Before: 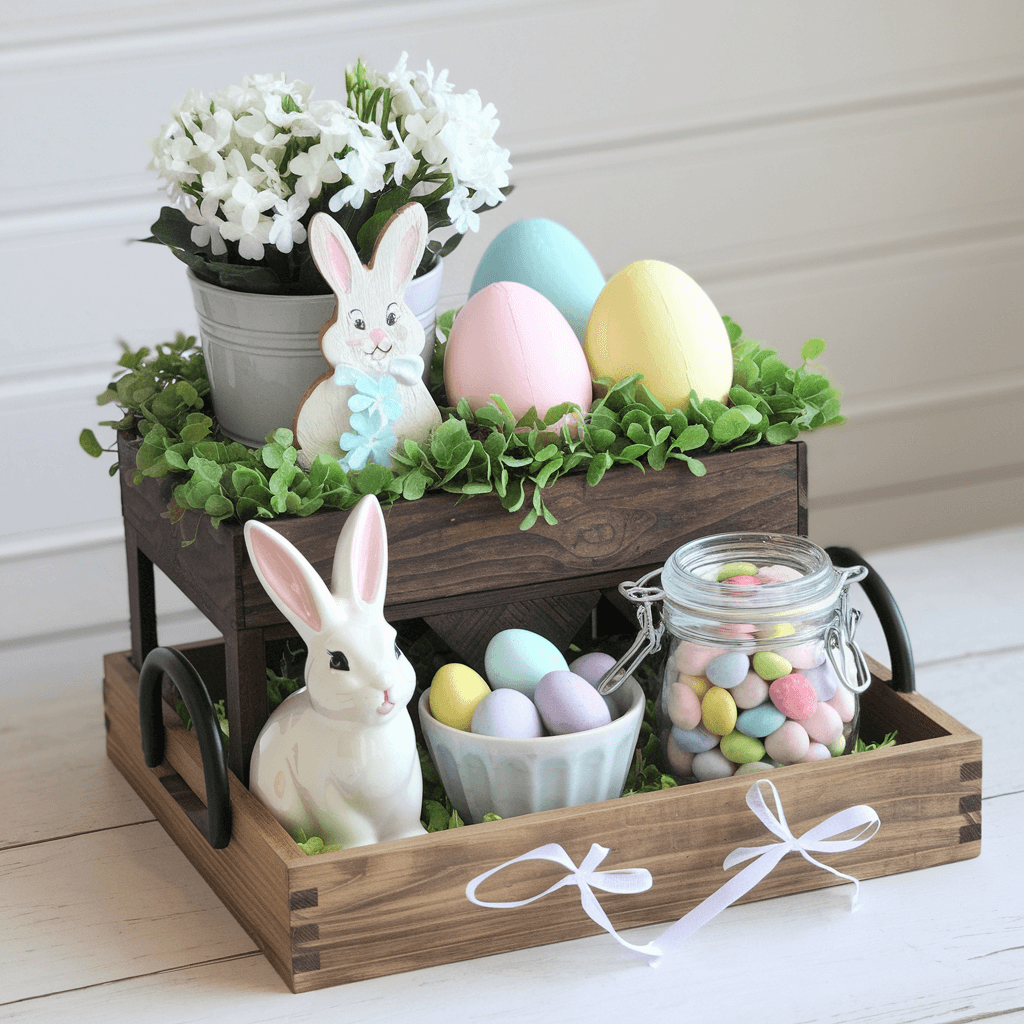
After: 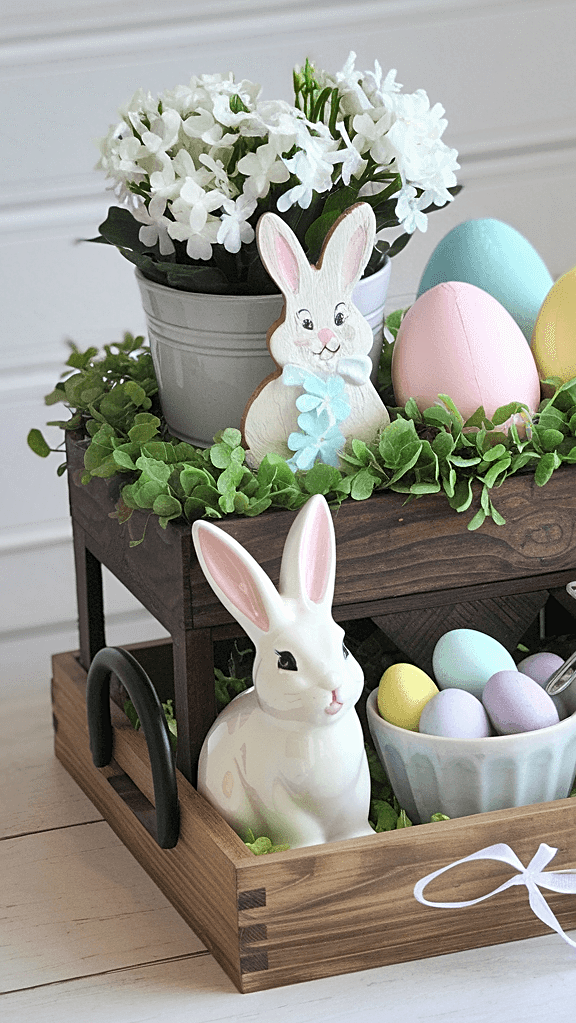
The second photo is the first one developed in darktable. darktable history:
shadows and highlights: soften with gaussian
sharpen: on, module defaults
crop: left 5.114%, right 38.589%
